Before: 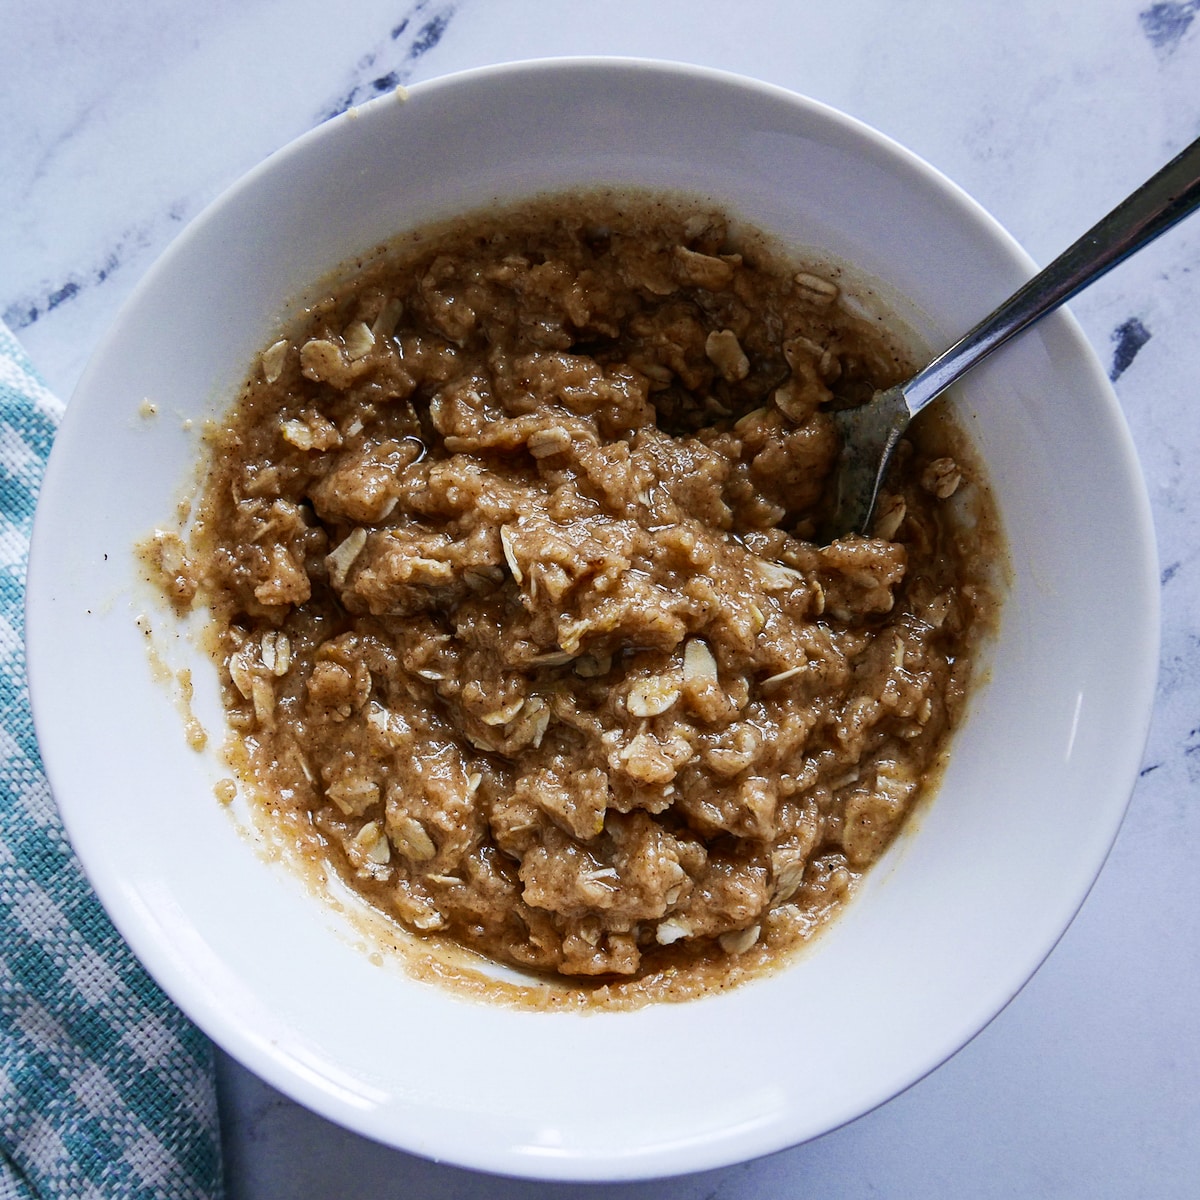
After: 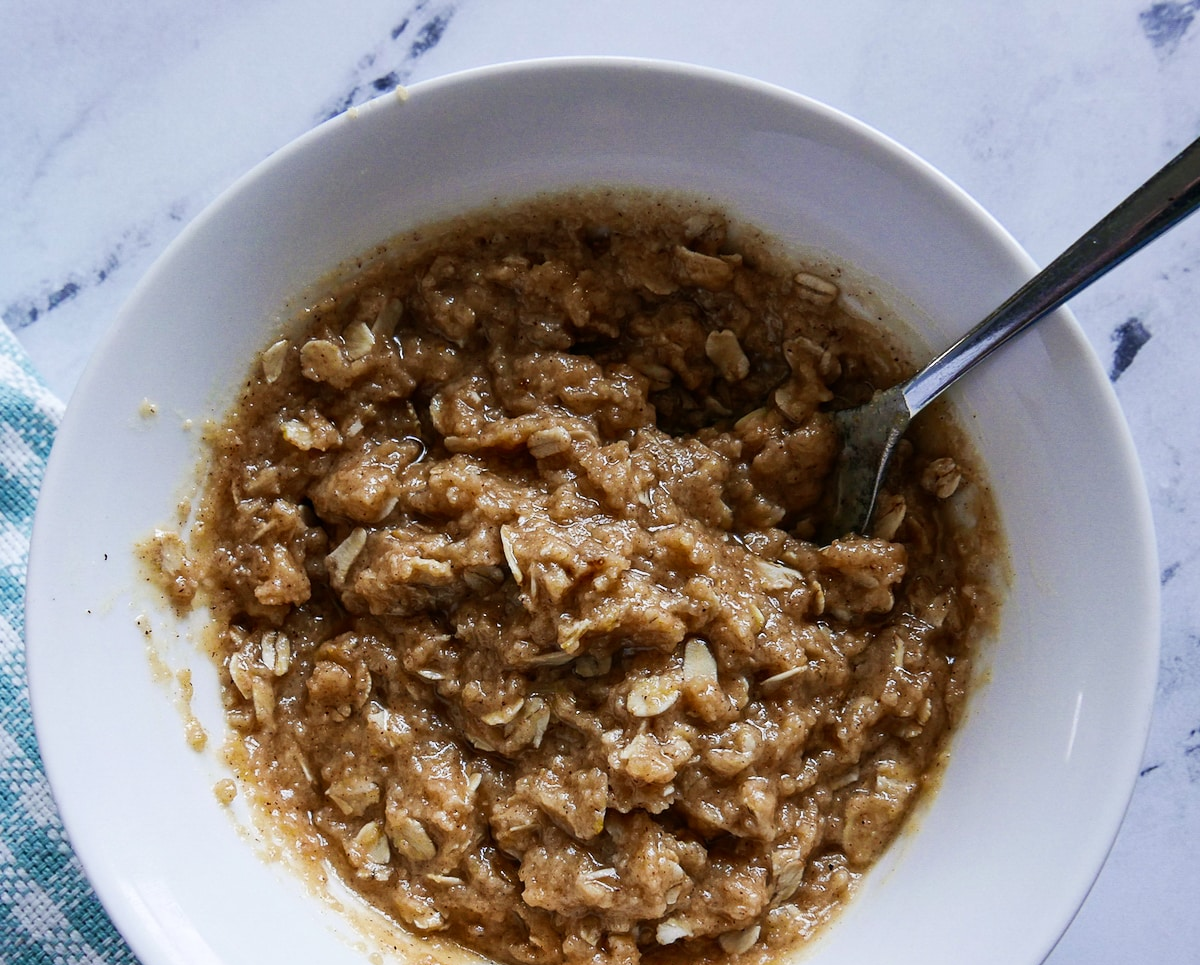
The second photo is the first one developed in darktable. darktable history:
crop: bottom 19.578%
